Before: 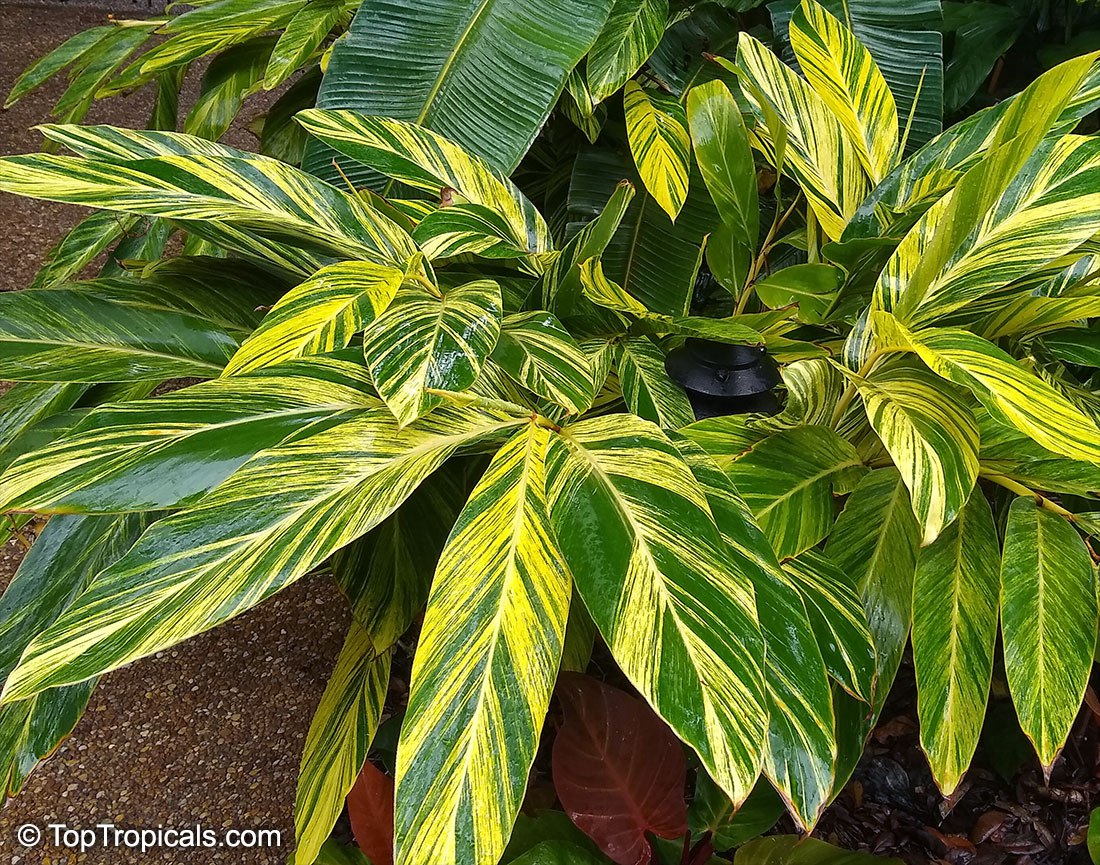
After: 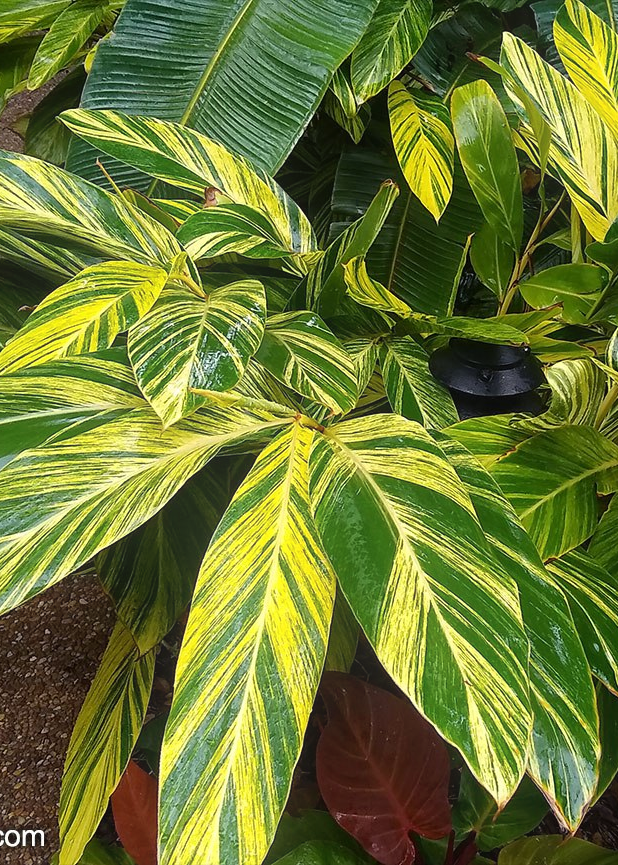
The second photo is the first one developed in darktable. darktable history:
crop: left 21.496%, right 22.254%
bloom: size 9%, threshold 100%, strength 7%
